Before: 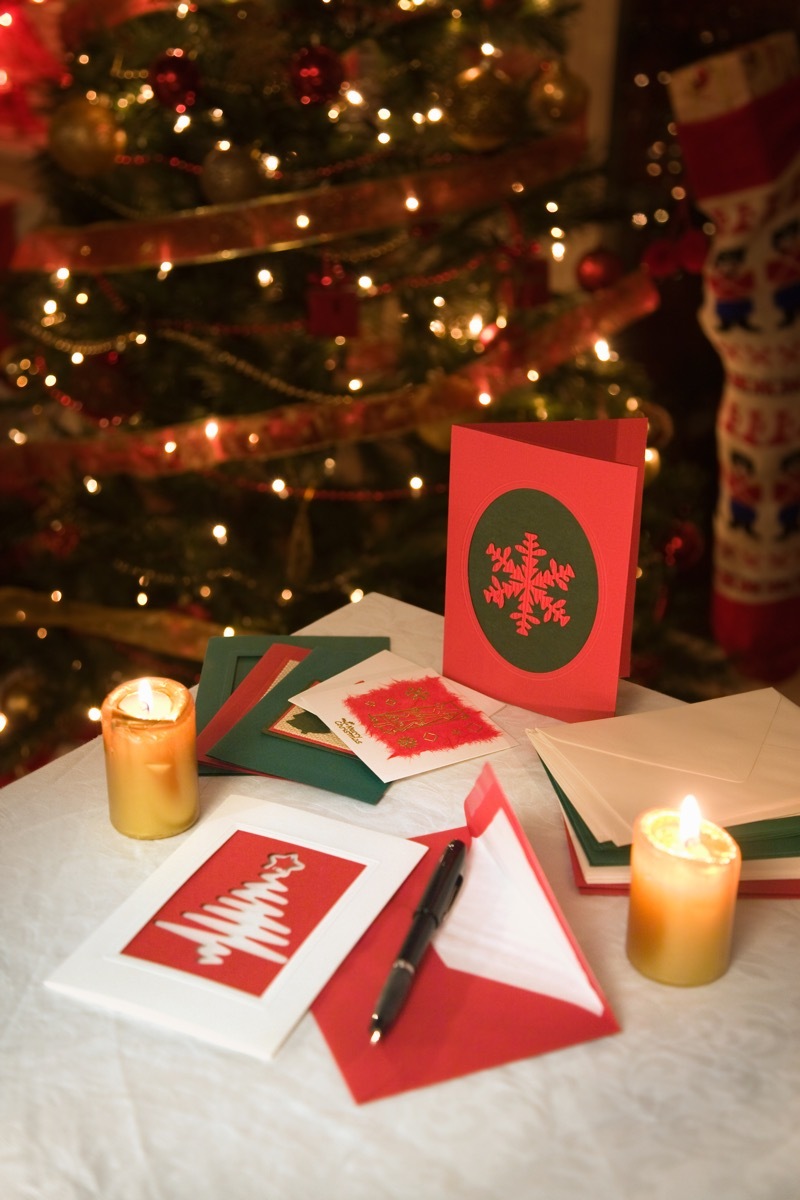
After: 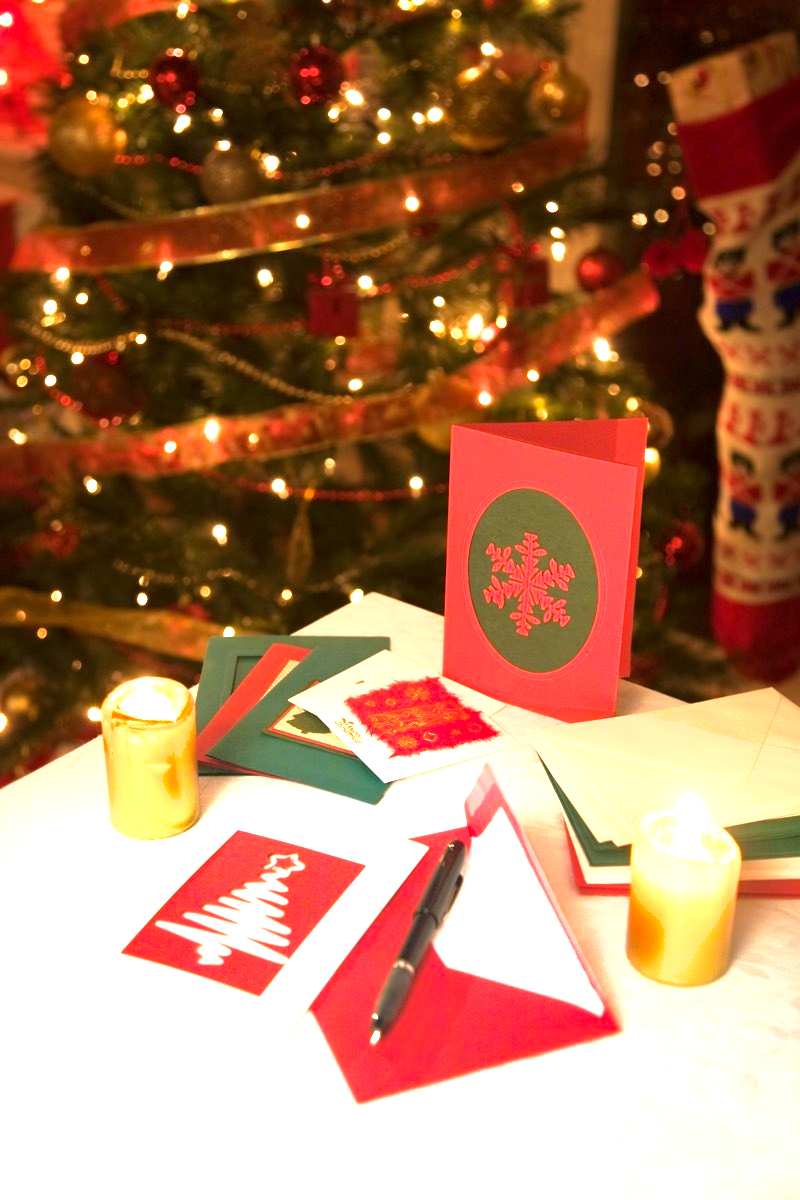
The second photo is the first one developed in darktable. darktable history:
exposure: black level correction 0.001, exposure 1.711 EV, compensate highlight preservation false
shadows and highlights: shadows -20.5, white point adjustment -2.12, highlights -35.13
